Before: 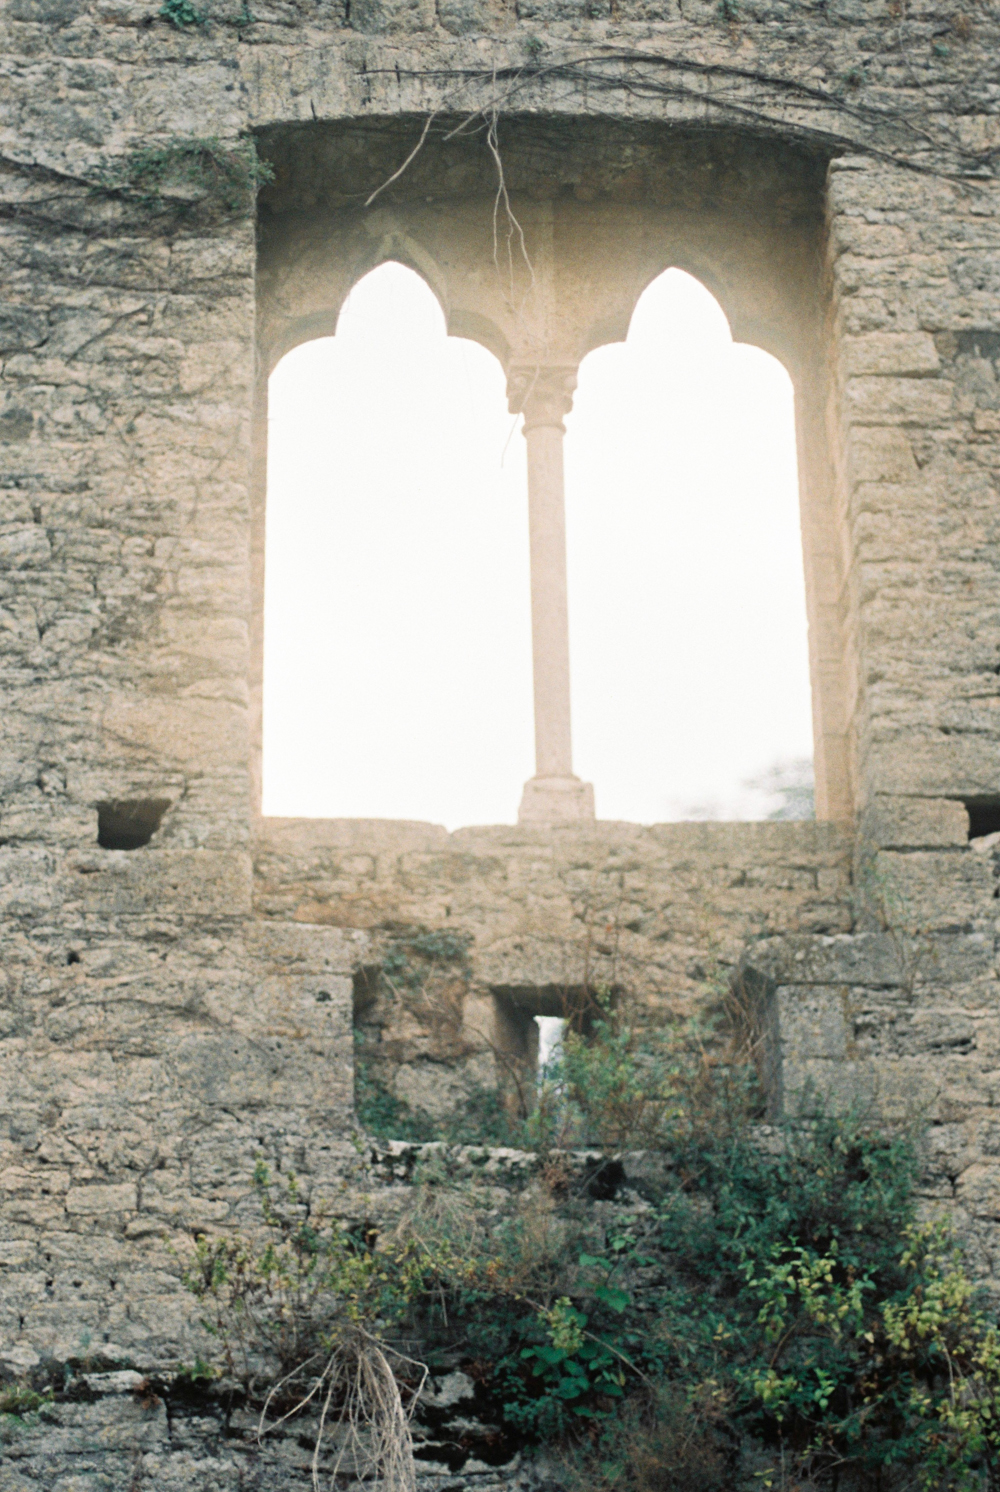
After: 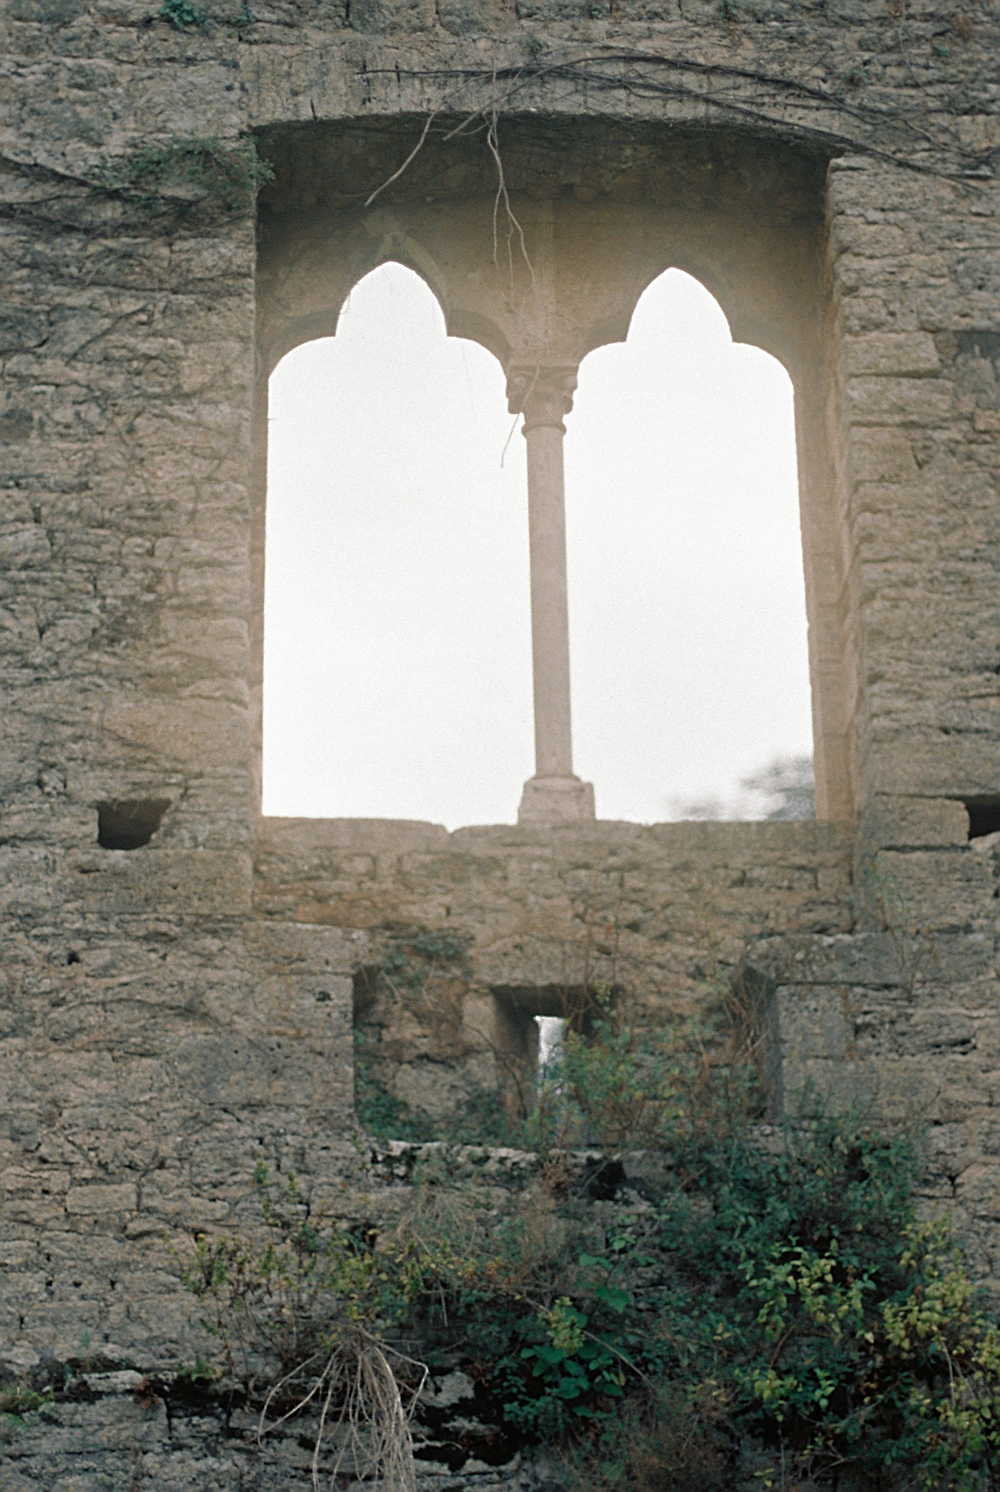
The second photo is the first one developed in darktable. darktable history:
base curve: curves: ch0 [(0, 0) (0.841, 0.609) (1, 1)]
sharpen: on, module defaults
